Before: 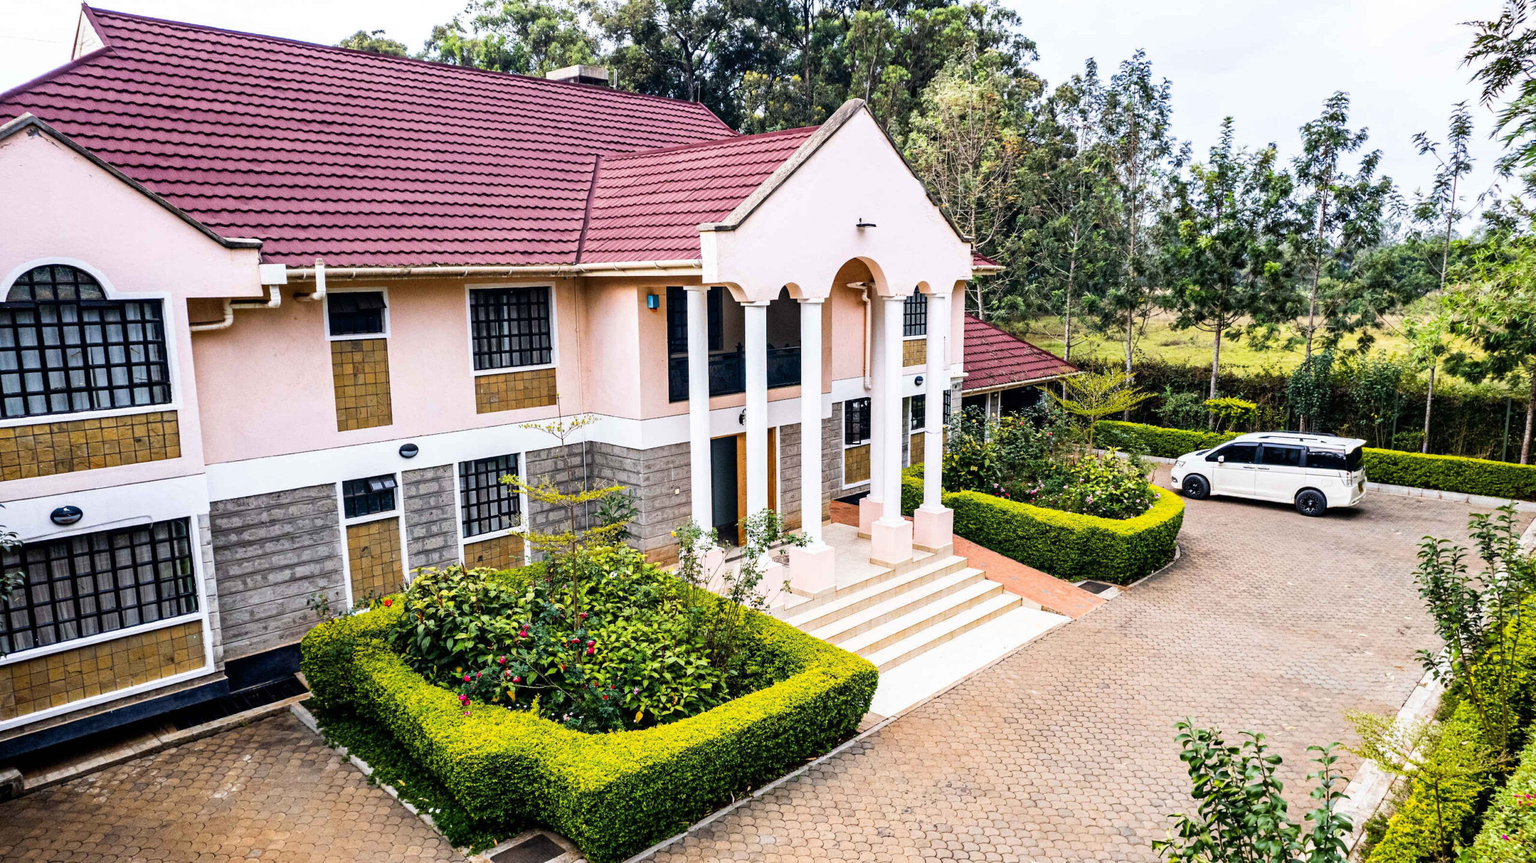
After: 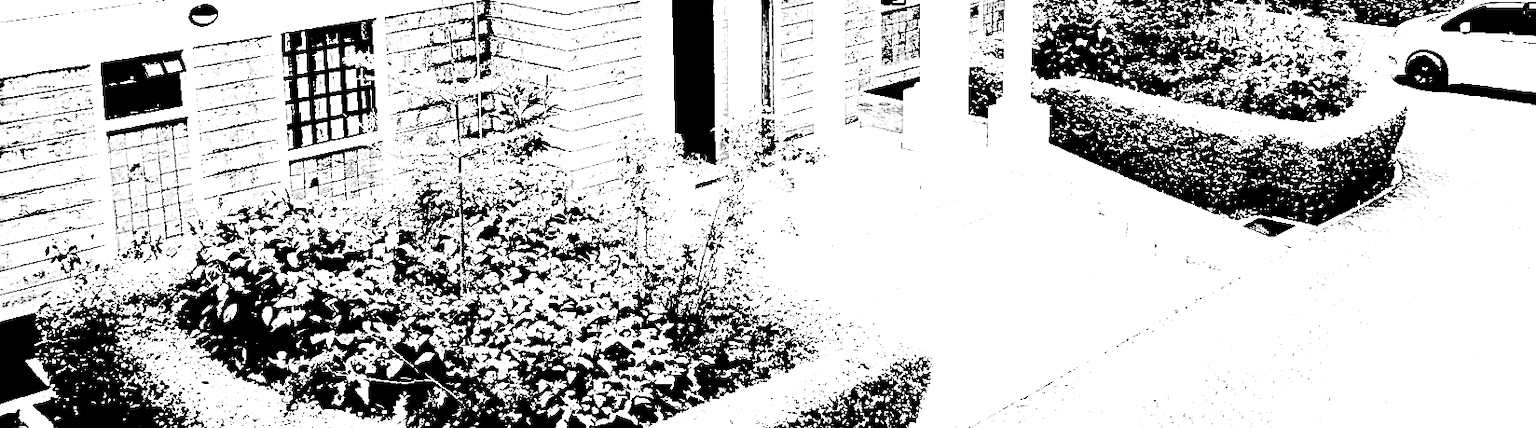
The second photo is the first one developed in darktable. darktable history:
crop: left 18.091%, top 51.13%, right 17.525%, bottom 16.85%
filmic rgb: black relative exposure -7.65 EV, white relative exposure 4.56 EV, hardness 3.61
monochrome: a 32, b 64, size 2.3, highlights 1
exposure: black level correction 0.1, exposure 3 EV, compensate highlight preservation false
sharpen: on, module defaults
white balance: red 1.029, blue 0.92
grain: on, module defaults
